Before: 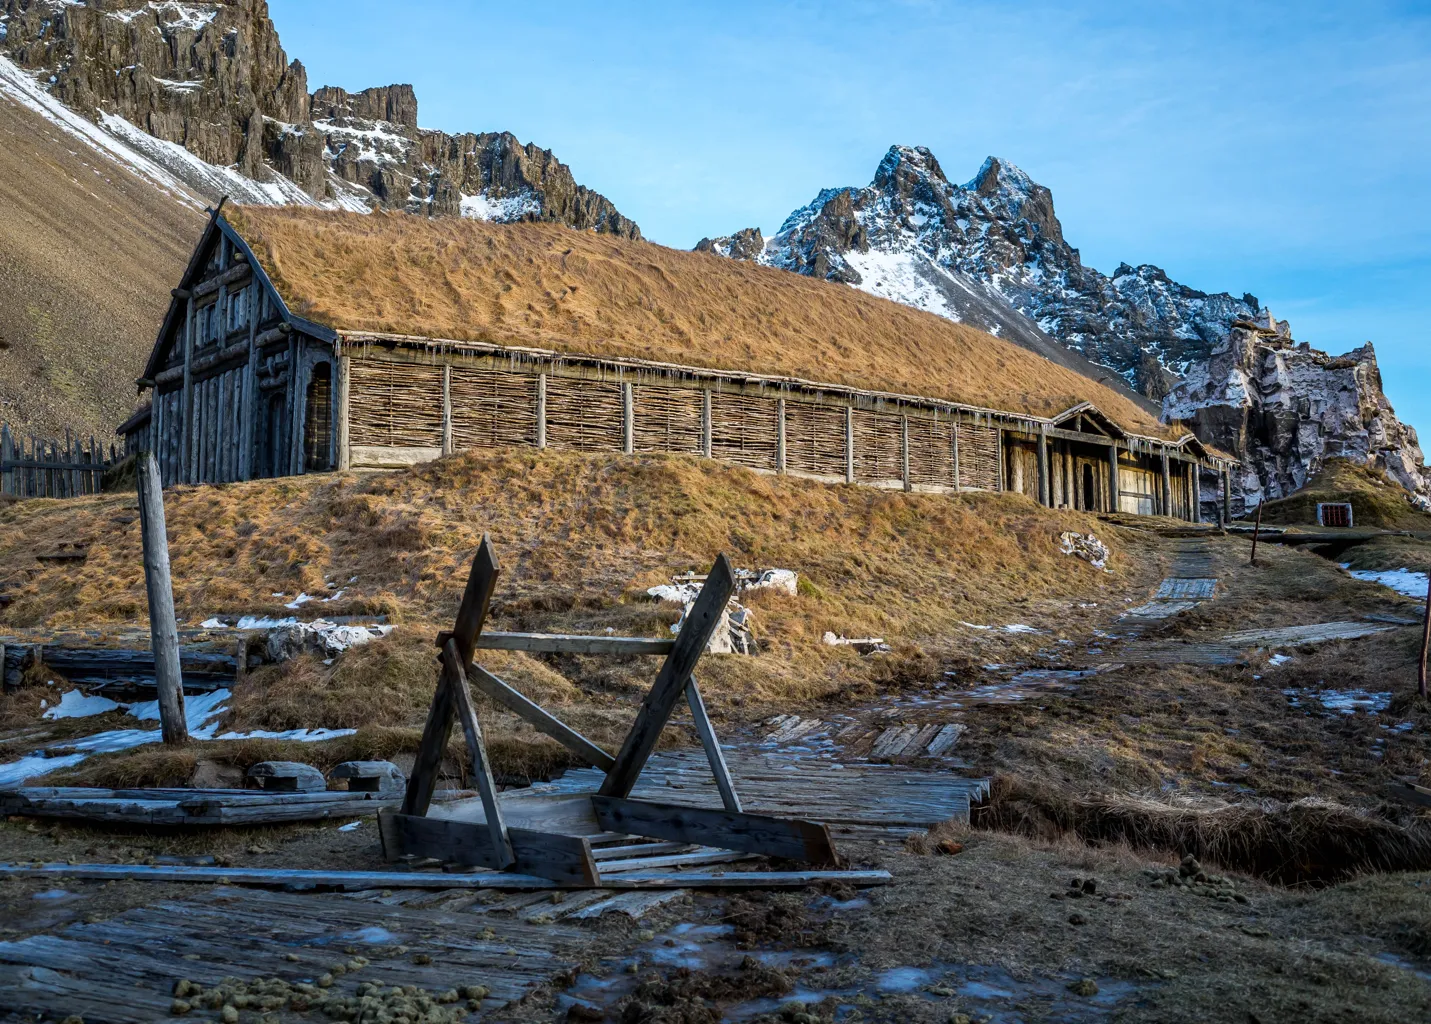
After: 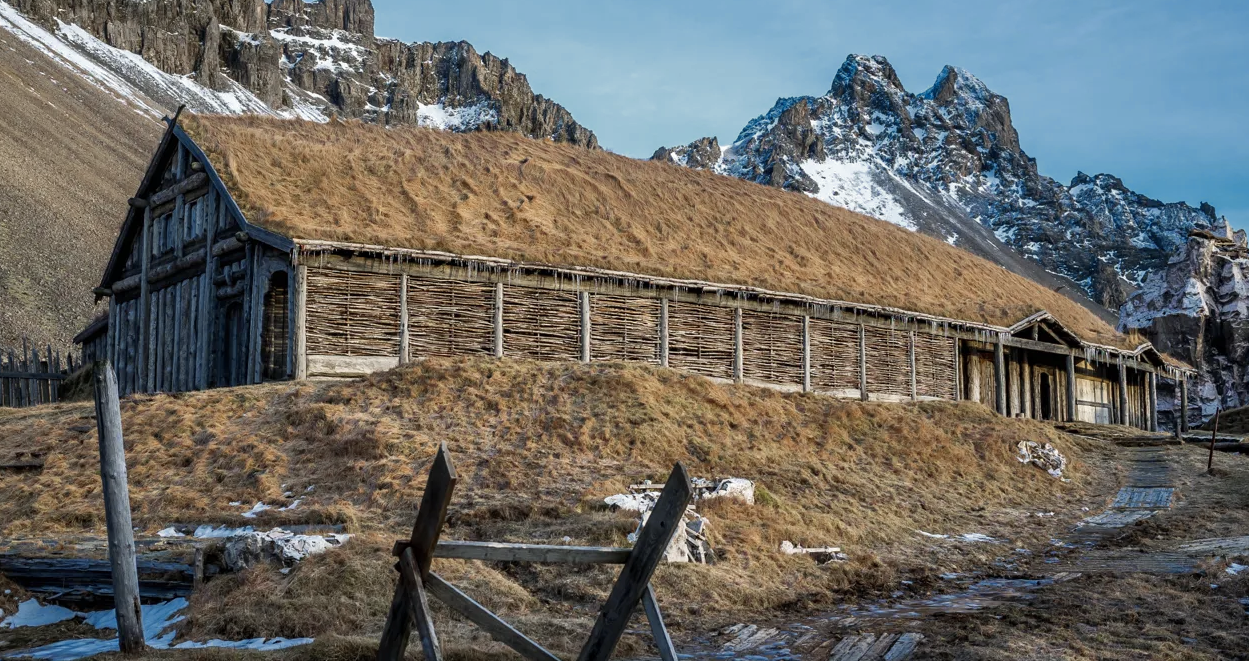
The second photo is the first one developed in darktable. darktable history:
crop: left 3.015%, top 8.969%, right 9.647%, bottom 26.457%
color zones: curves: ch0 [(0, 0.5) (0.125, 0.4) (0.25, 0.5) (0.375, 0.4) (0.5, 0.4) (0.625, 0.35) (0.75, 0.35) (0.875, 0.5)]; ch1 [(0, 0.35) (0.125, 0.45) (0.25, 0.35) (0.375, 0.35) (0.5, 0.35) (0.625, 0.35) (0.75, 0.45) (0.875, 0.35)]; ch2 [(0, 0.6) (0.125, 0.5) (0.25, 0.5) (0.375, 0.6) (0.5, 0.6) (0.625, 0.5) (0.75, 0.5) (0.875, 0.5)]
